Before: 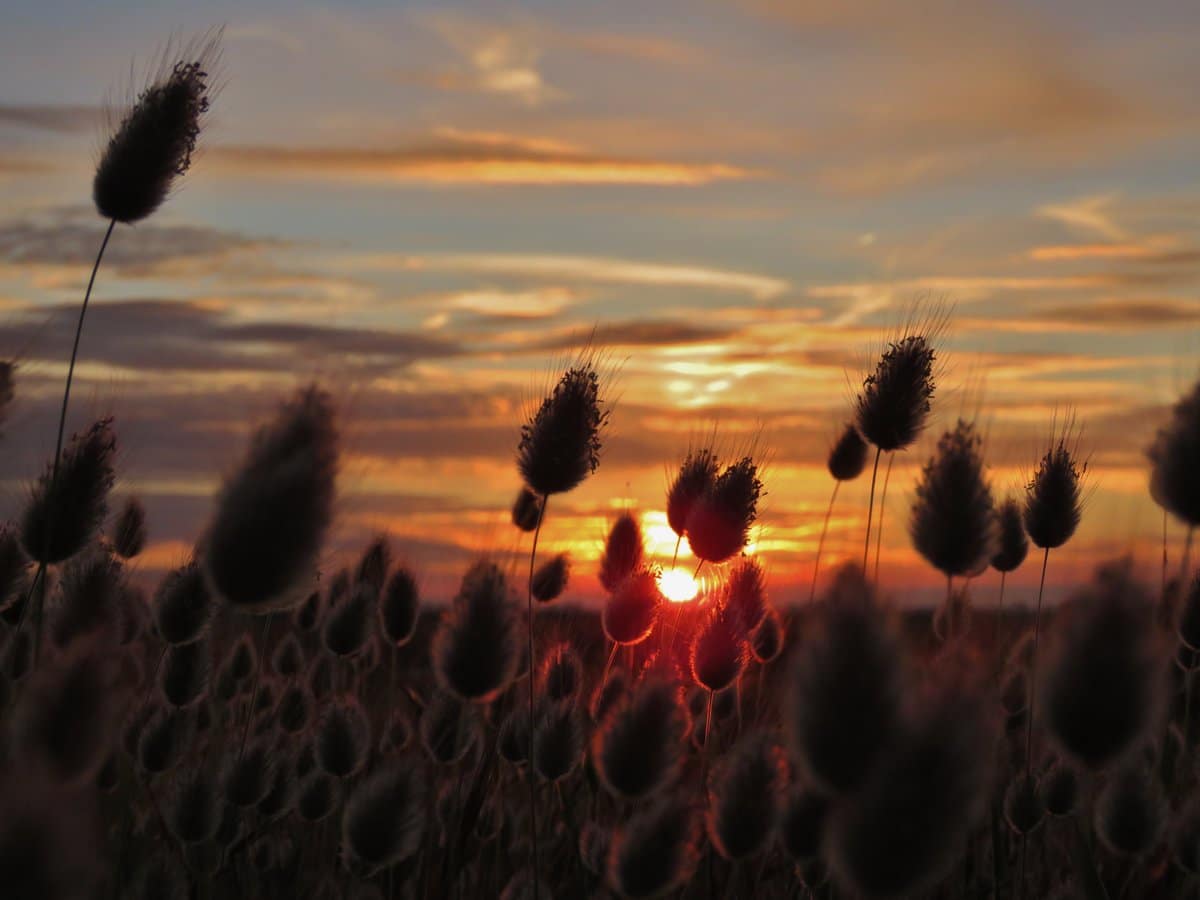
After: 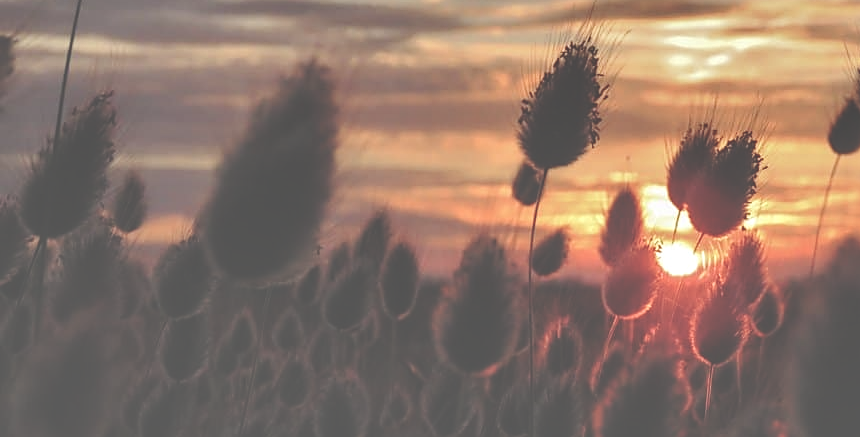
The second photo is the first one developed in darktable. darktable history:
tone curve: curves: ch0 [(0, 0) (0.037, 0.011) (0.131, 0.108) (0.279, 0.279) (0.476, 0.554) (0.617, 0.693) (0.704, 0.77) (0.813, 0.852) (0.916, 0.924) (1, 0.993)]; ch1 [(0, 0) (0.318, 0.278) (0.444, 0.427) (0.493, 0.492) (0.508, 0.502) (0.534, 0.529) (0.562, 0.563) (0.626, 0.662) (0.746, 0.764) (1, 1)]; ch2 [(0, 0) (0.316, 0.292) (0.381, 0.37) (0.423, 0.448) (0.476, 0.492) (0.502, 0.498) (0.522, 0.518) (0.533, 0.532) (0.586, 0.631) (0.634, 0.663) (0.7, 0.7) (0.861, 0.808) (1, 0.951)], preserve colors none
crop: top 36.236%, right 28.296%, bottom 15.146%
exposure: black level correction -0.086, compensate highlight preservation false
contrast brightness saturation: saturation -0.055
sharpen: on, module defaults
local contrast: detail 130%
shadows and highlights: shadows 52.56, highlights color adjustment 32.2%, soften with gaussian
